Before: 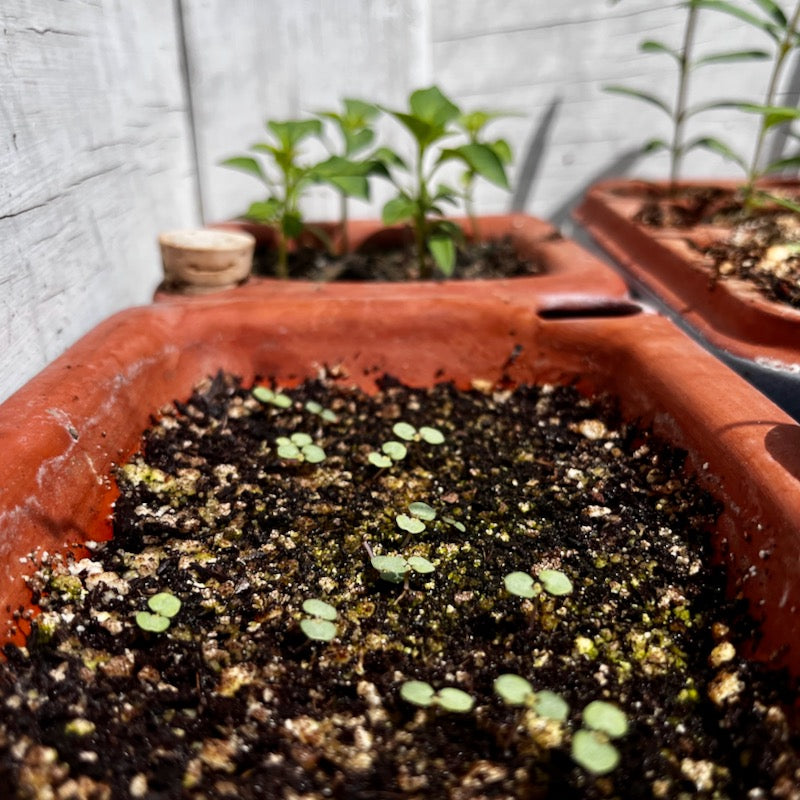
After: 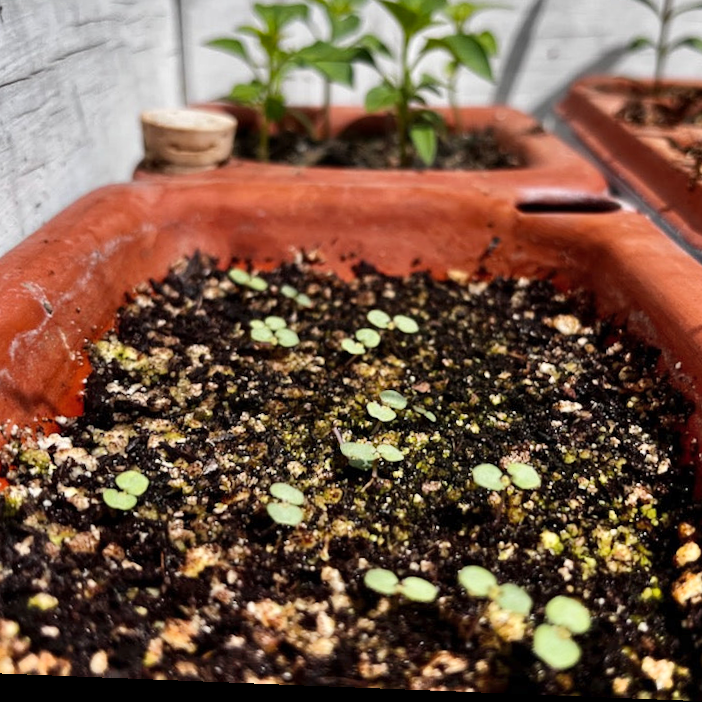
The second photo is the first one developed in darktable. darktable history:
shadows and highlights: soften with gaussian
crop and rotate: left 4.842%, top 15.51%, right 10.668%
rotate and perspective: rotation 2.27°, automatic cropping off
